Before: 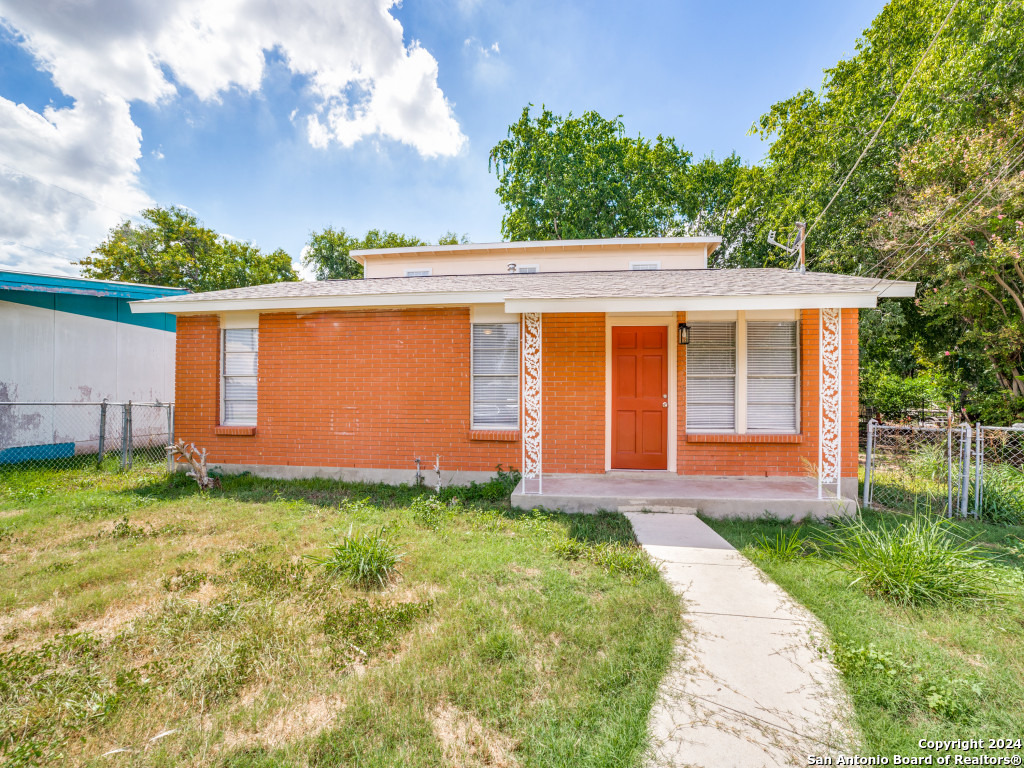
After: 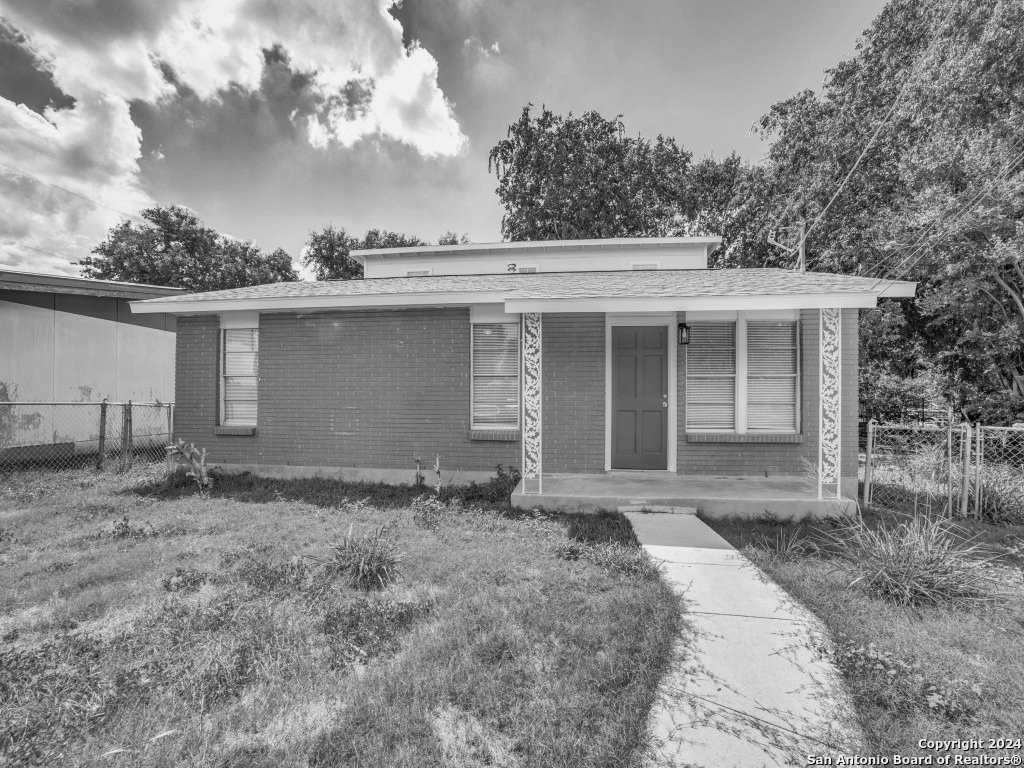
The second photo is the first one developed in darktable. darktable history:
shadows and highlights: shadows 75, highlights -60.85, soften with gaussian
monochrome: a 14.95, b -89.96
